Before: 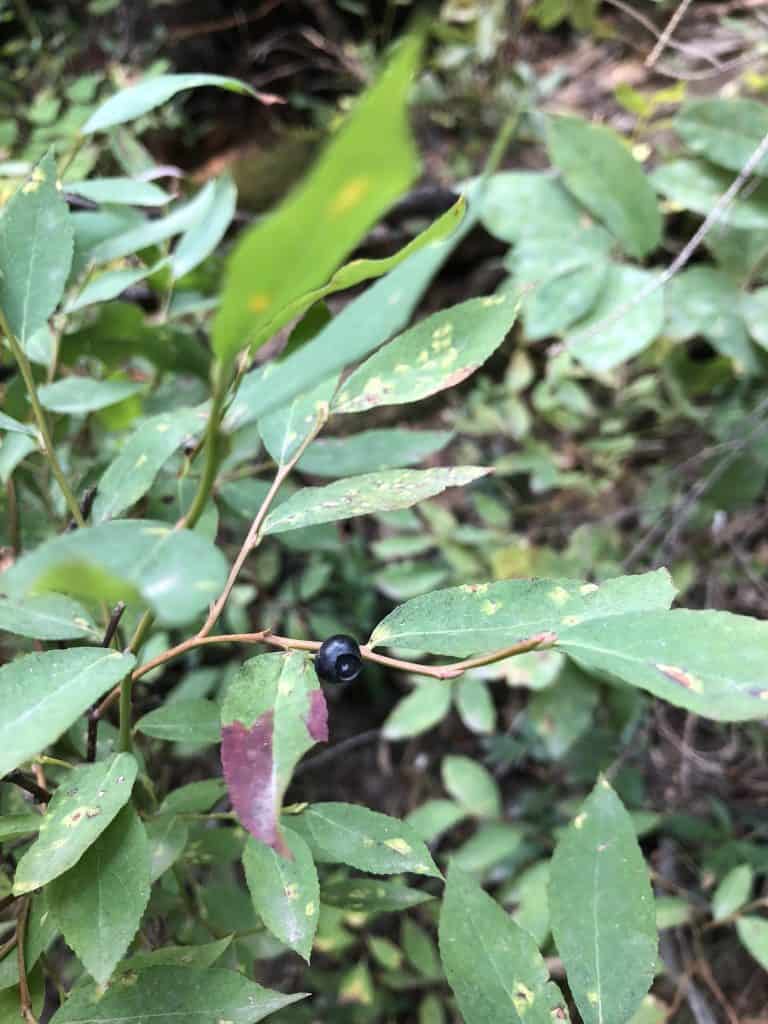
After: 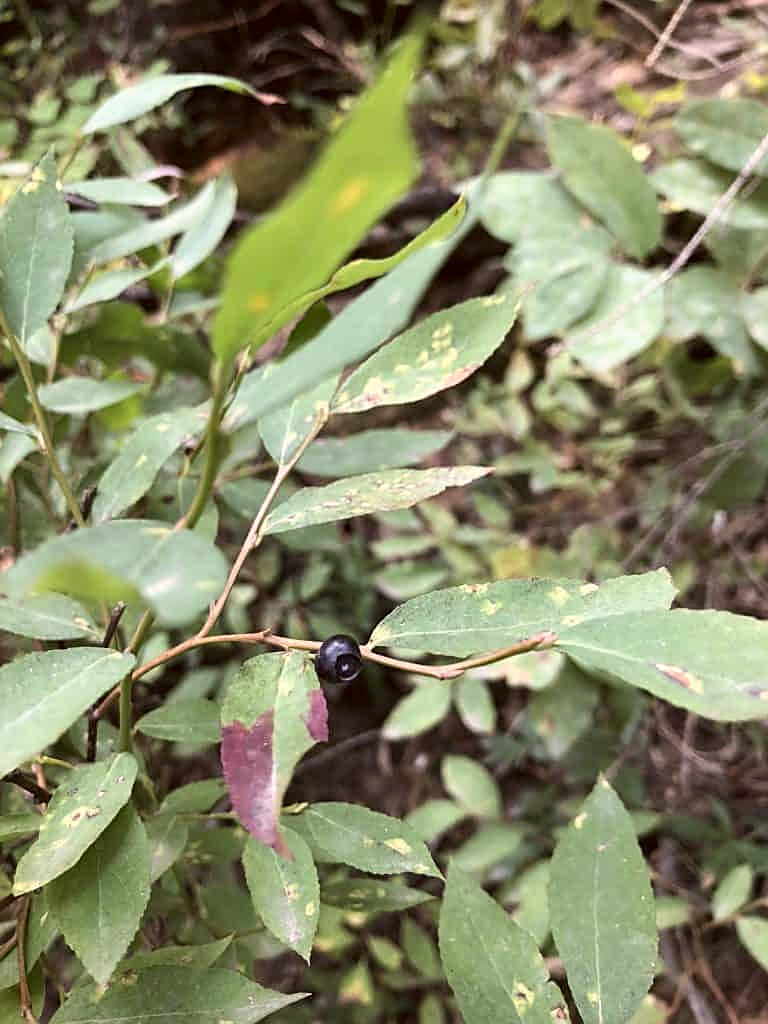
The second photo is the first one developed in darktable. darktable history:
sharpen: on, module defaults
color correction: highlights a* 6.27, highlights b* 8.19, shadows a* 5.94, shadows b* 7.23, saturation 0.9
